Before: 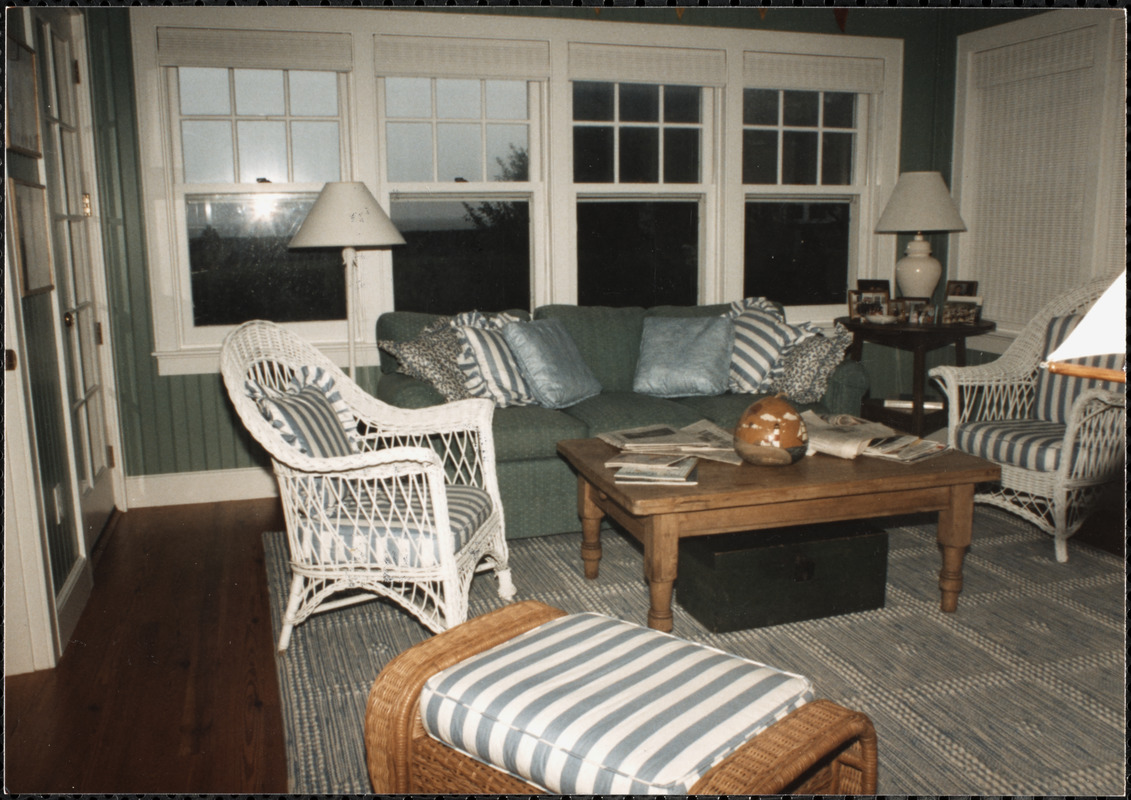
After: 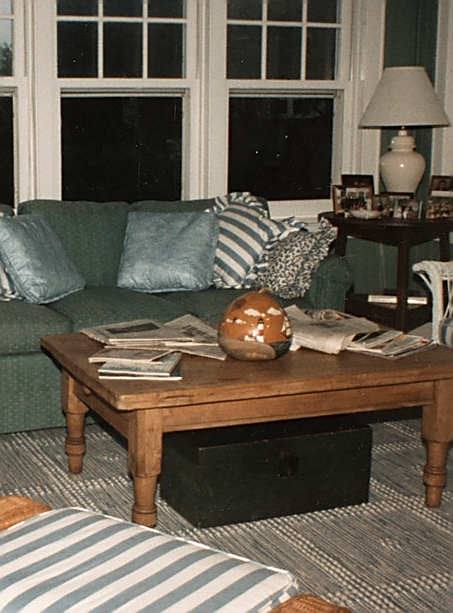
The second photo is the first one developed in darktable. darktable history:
sharpen: radius 1.399, amount 1.265, threshold 0.804
crop: left 45.674%, top 13.185%, right 14.228%, bottom 10.082%
